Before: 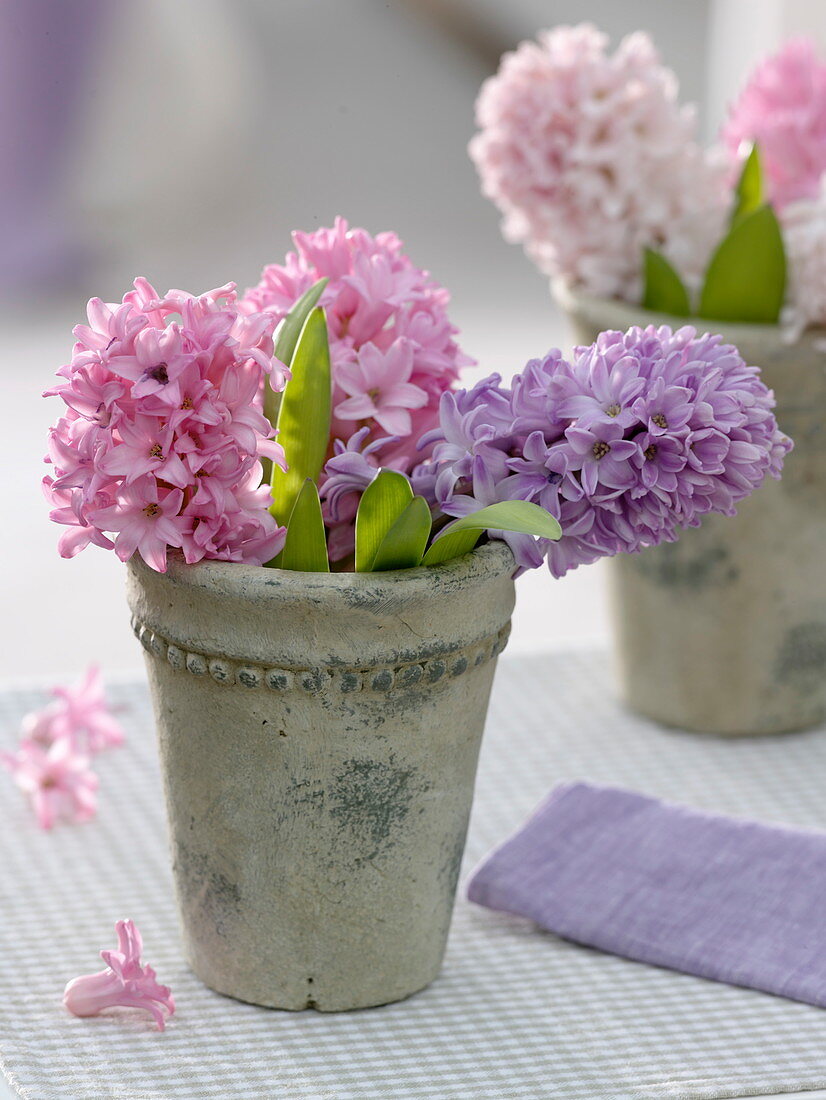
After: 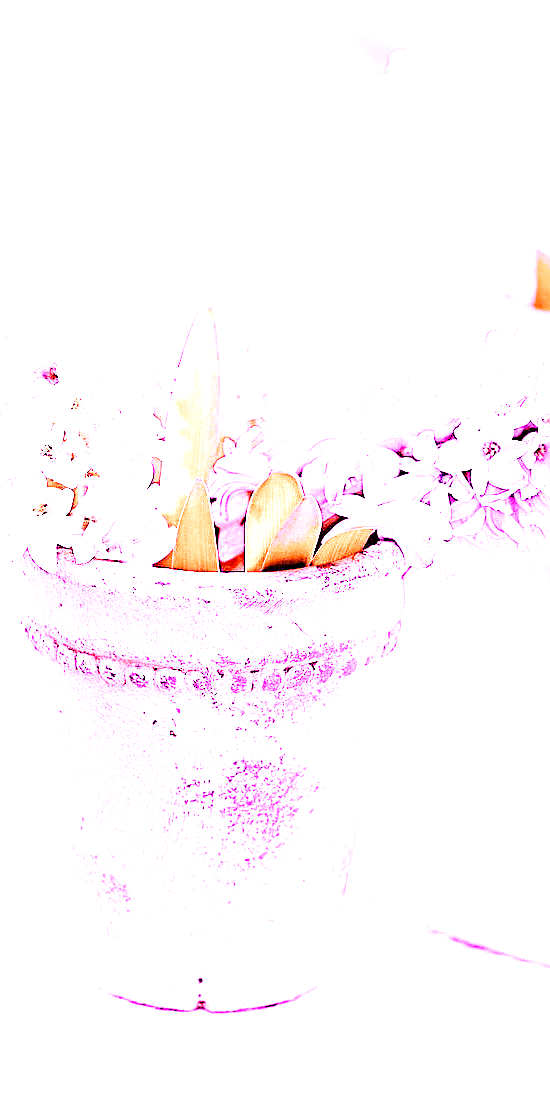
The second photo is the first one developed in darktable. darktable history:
white balance: red 8, blue 8
exposure: black level correction 0, exposure 0.7 EV, compensate exposure bias true, compensate highlight preservation false
tone equalizer: on, module defaults
grain: coarseness 0.09 ISO
filmic rgb: middle gray luminance 29%, black relative exposure -10.3 EV, white relative exposure 5.5 EV, threshold 6 EV, target black luminance 0%, hardness 3.95, latitude 2.04%, contrast 1.132, highlights saturation mix 5%, shadows ↔ highlights balance 15.11%, add noise in highlights 0, preserve chrominance no, color science v3 (2019), use custom middle-gray values true, iterations of high-quality reconstruction 0, contrast in highlights soft, enable highlight reconstruction true
sharpen: on, module defaults
crop and rotate: left 13.342%, right 19.991%
contrast brightness saturation: saturation -0.05
